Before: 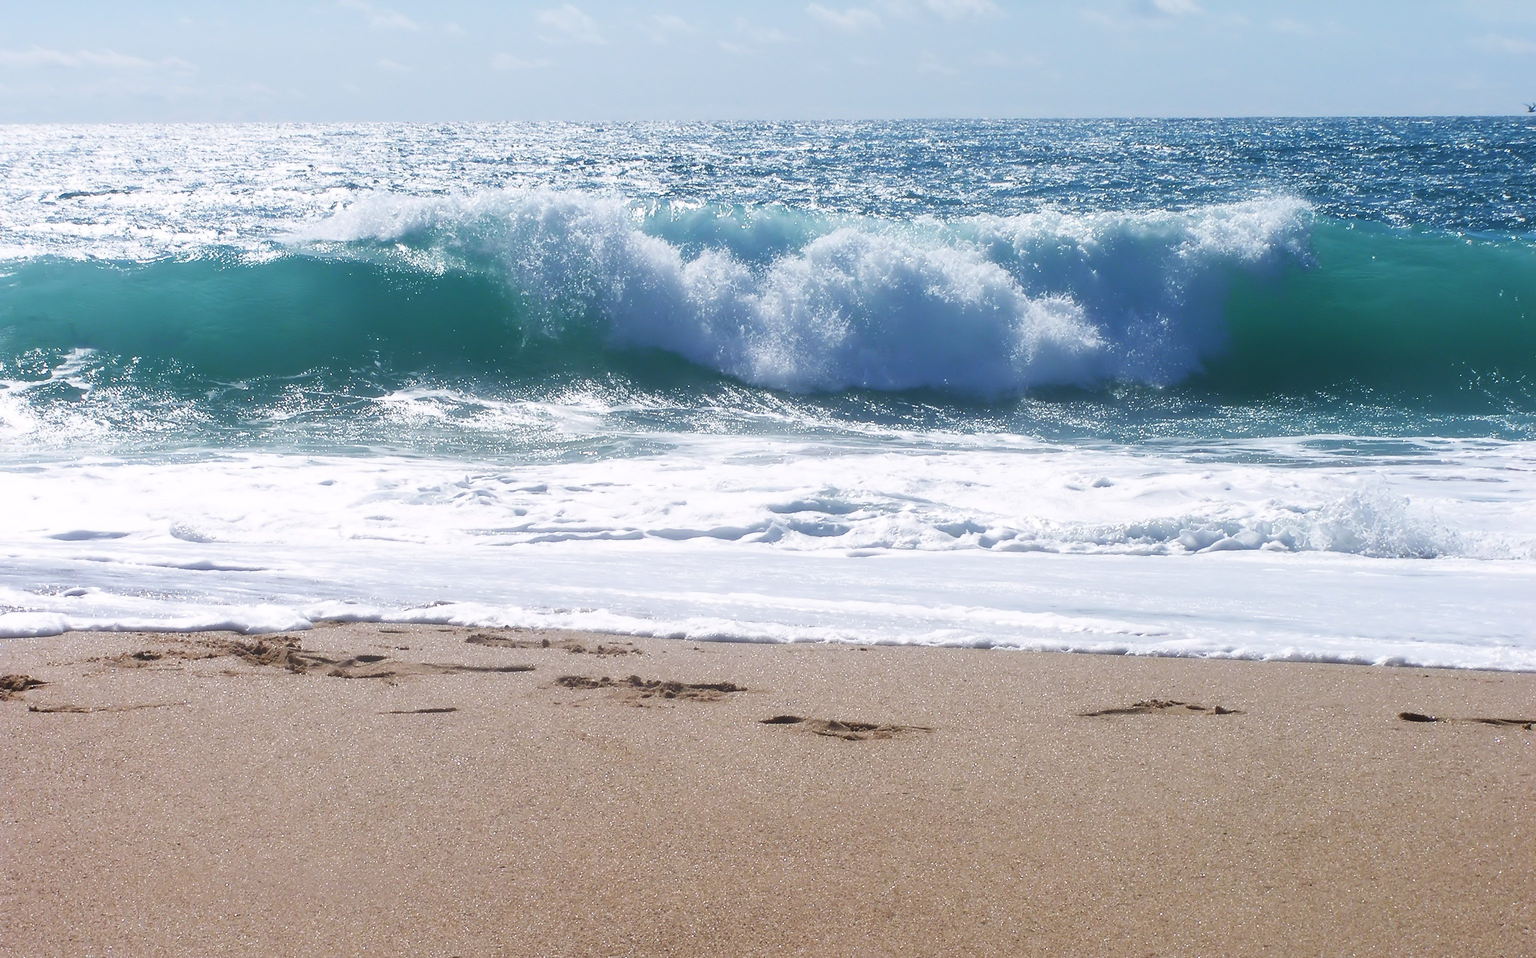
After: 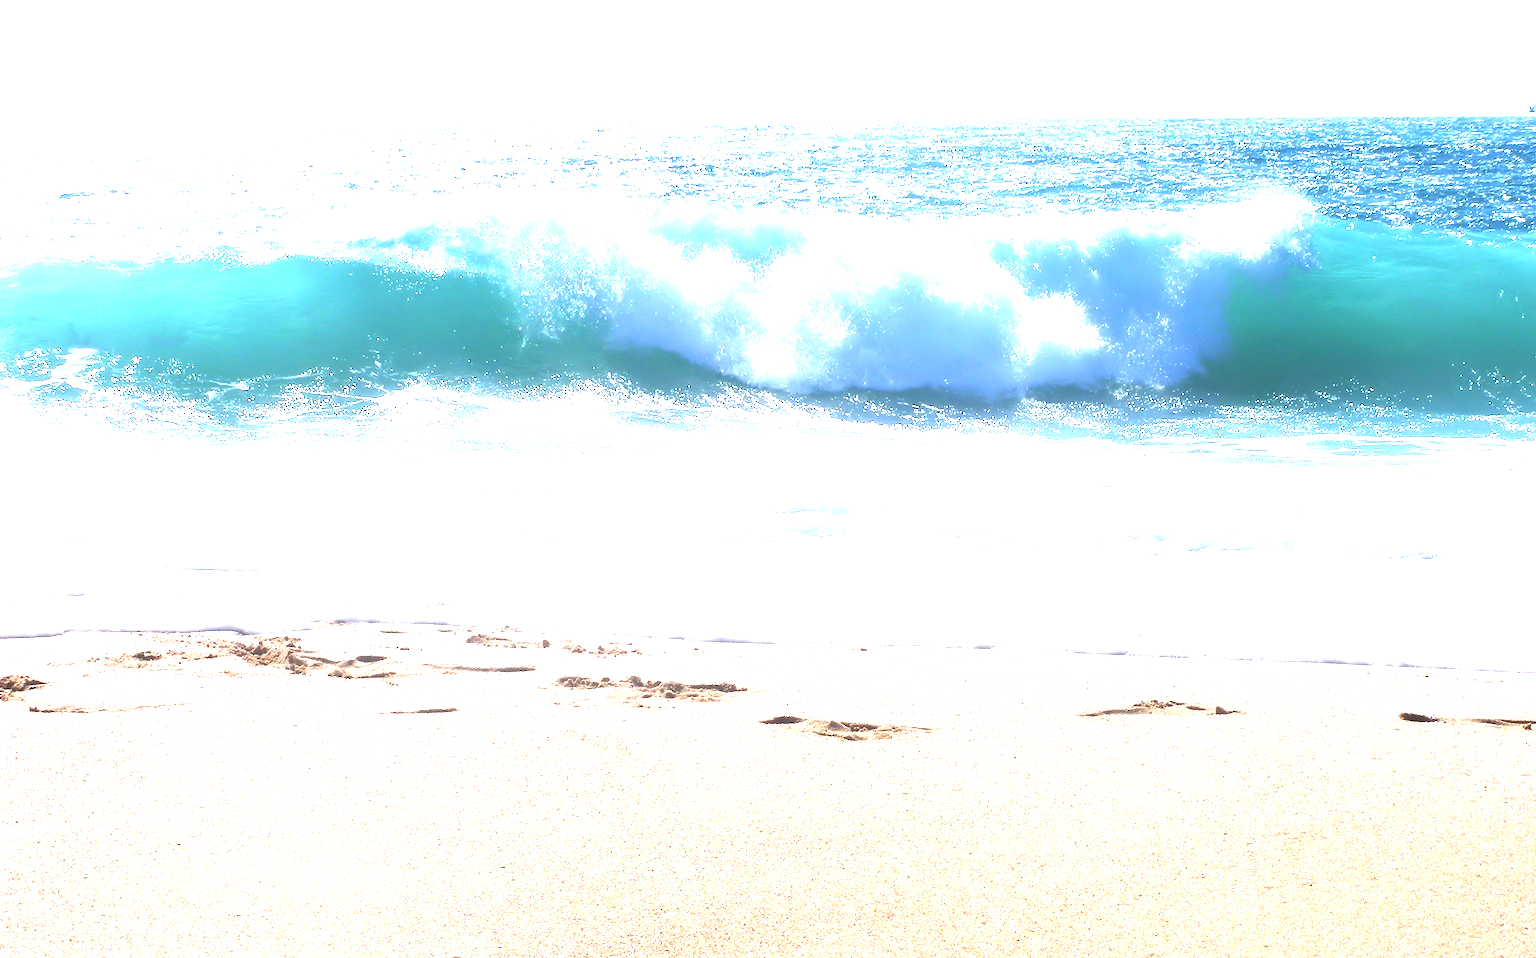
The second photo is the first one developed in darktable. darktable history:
exposure: black level correction 0, exposure 2.097 EV, compensate highlight preservation false
